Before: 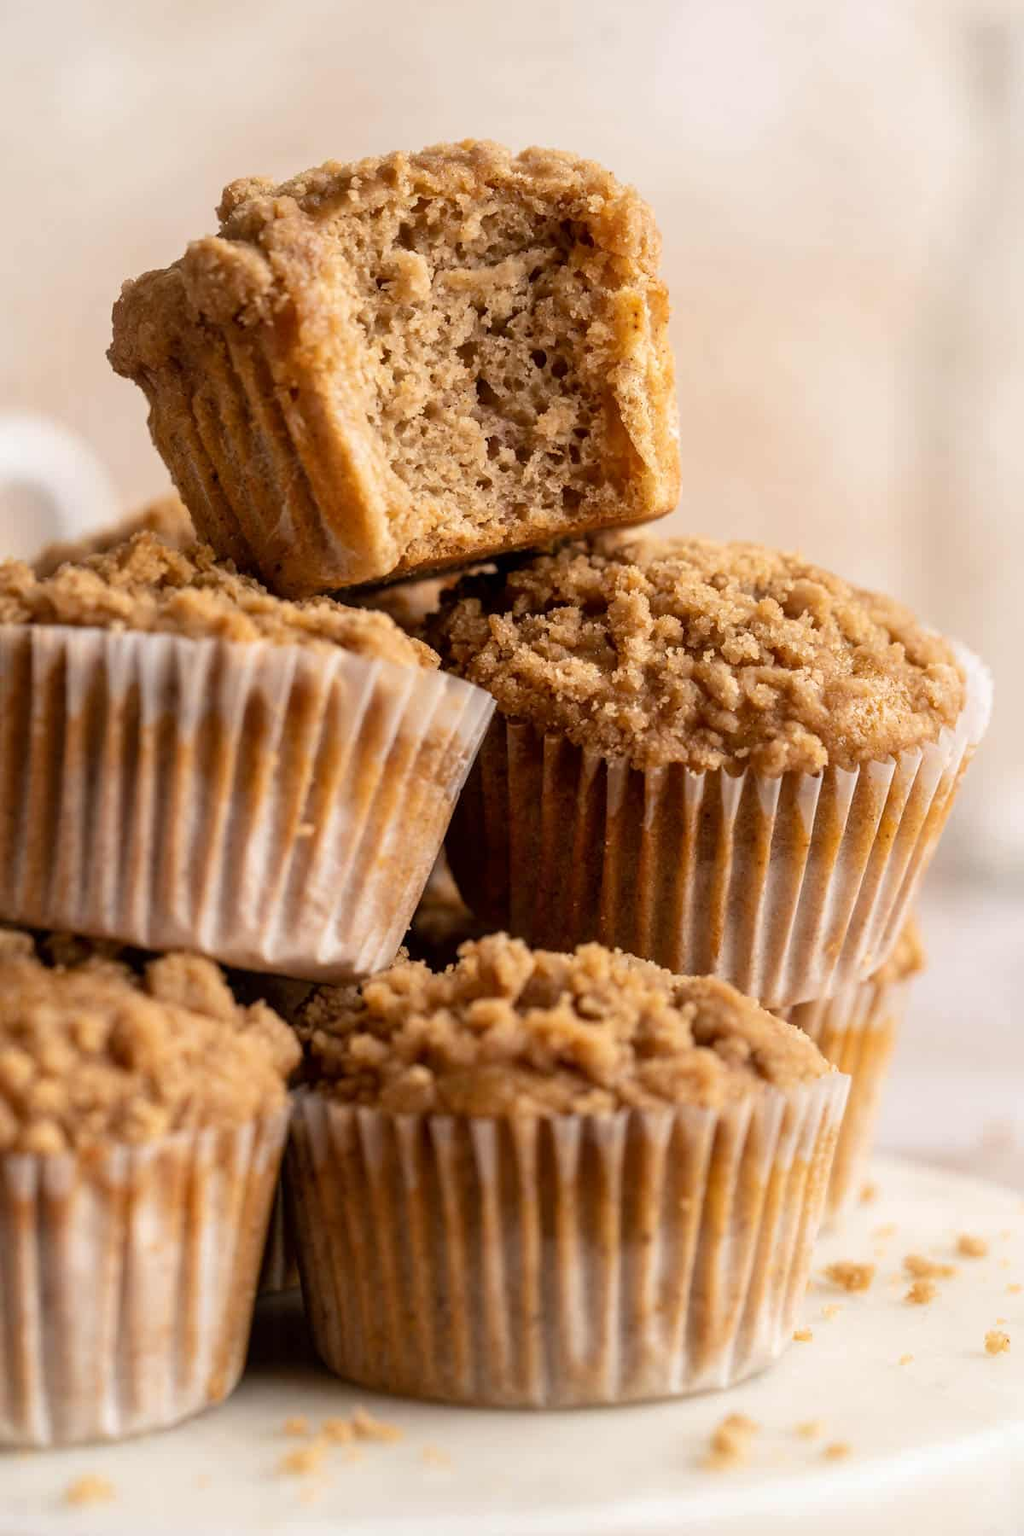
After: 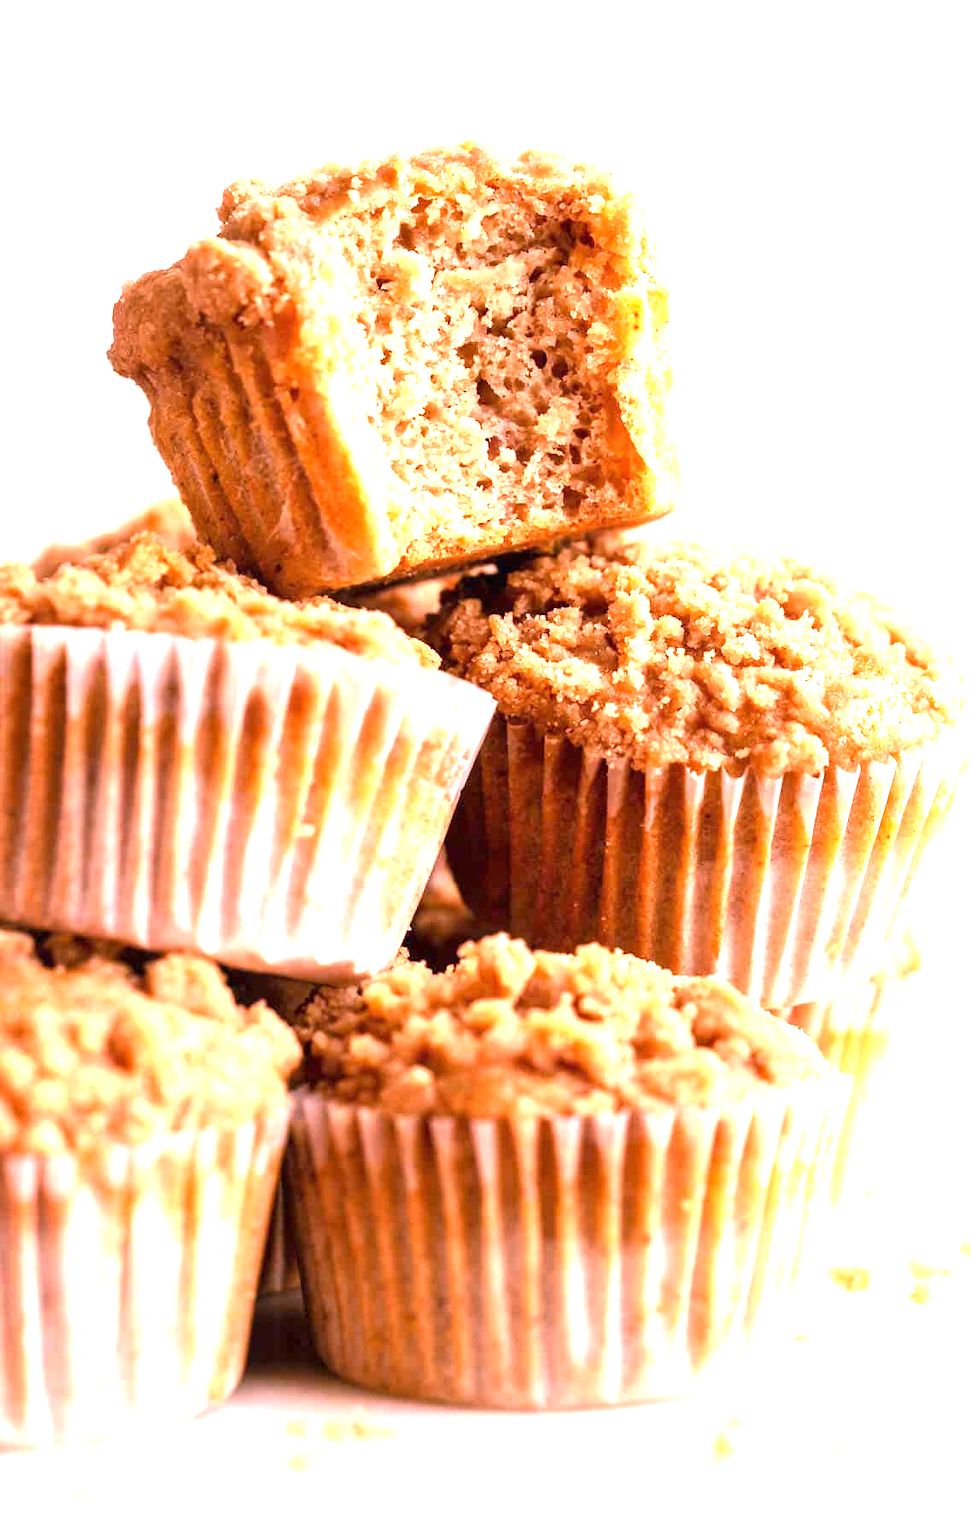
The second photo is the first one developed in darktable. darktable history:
exposure: black level correction 0, exposure 1.675 EV, compensate exposure bias true, compensate highlight preservation false
crop and rotate: right 5.167%
white balance: red 1.188, blue 1.11
